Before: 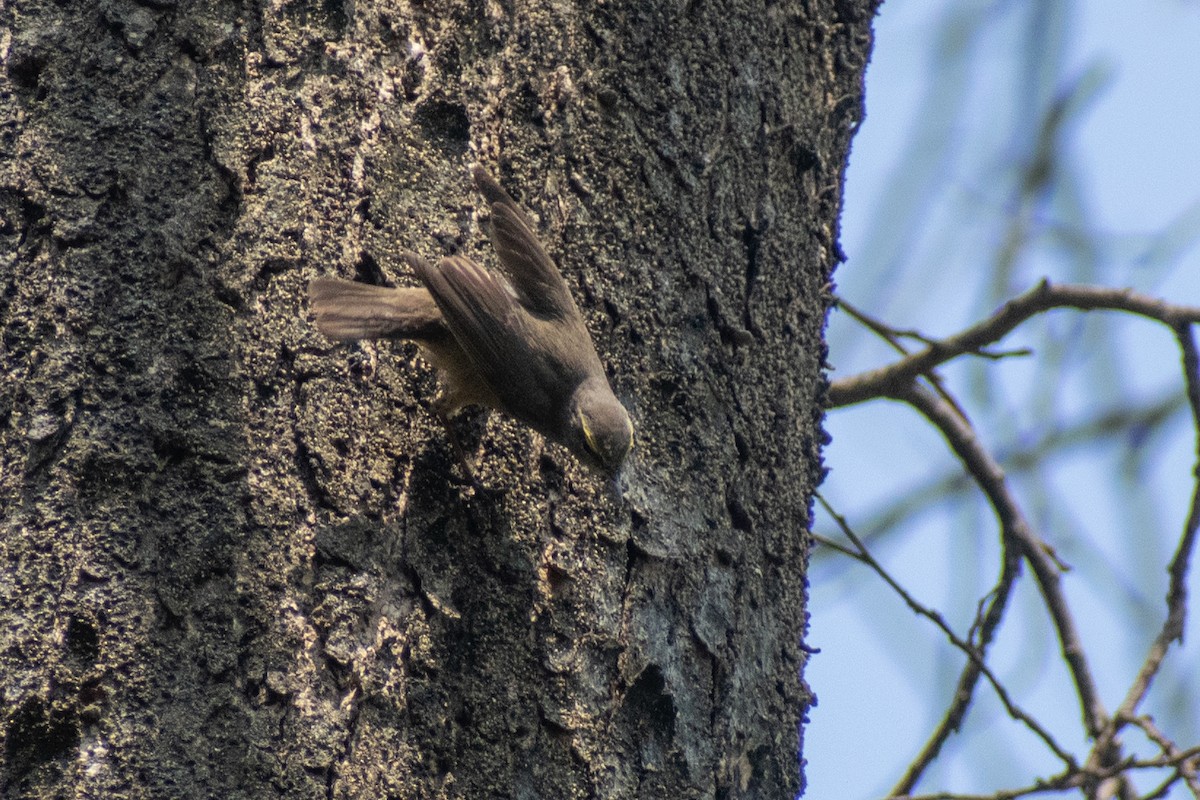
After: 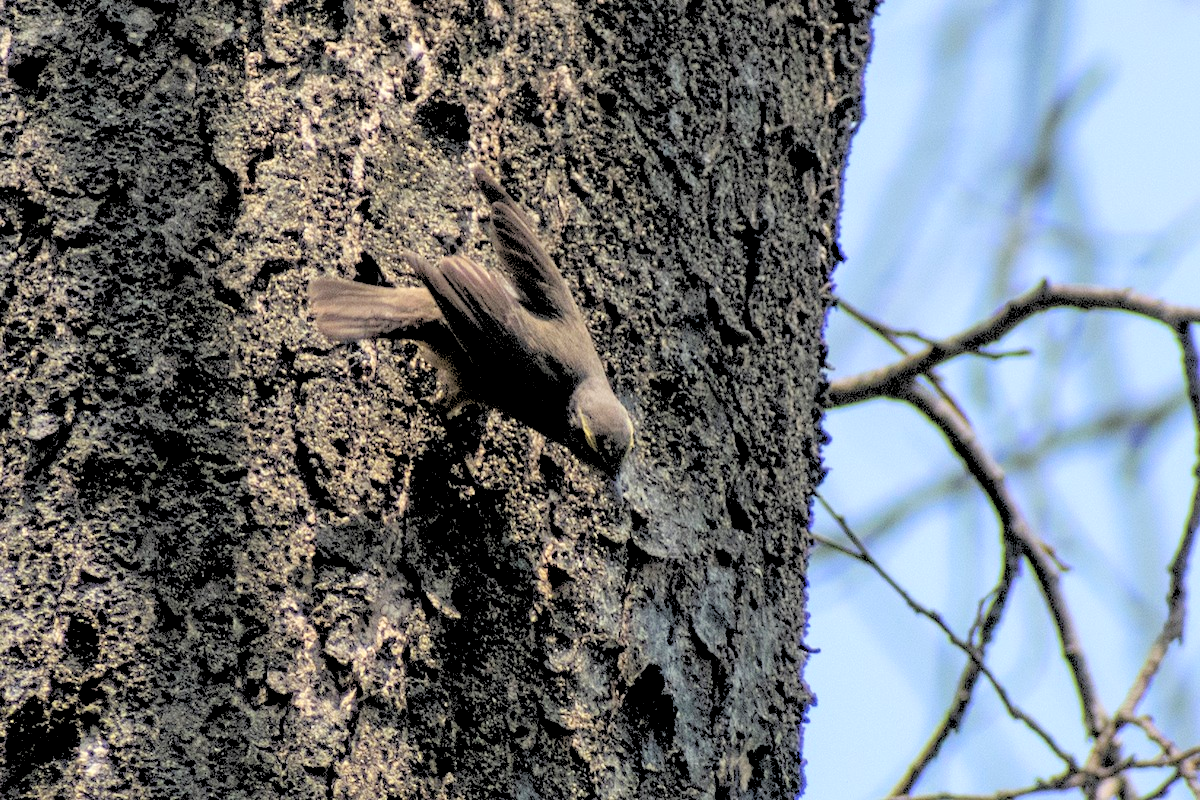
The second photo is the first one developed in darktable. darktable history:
rgb levels: levels [[0.027, 0.429, 0.996], [0, 0.5, 1], [0, 0.5, 1]]
exposure: exposure 0.178 EV, compensate exposure bias true, compensate highlight preservation false
